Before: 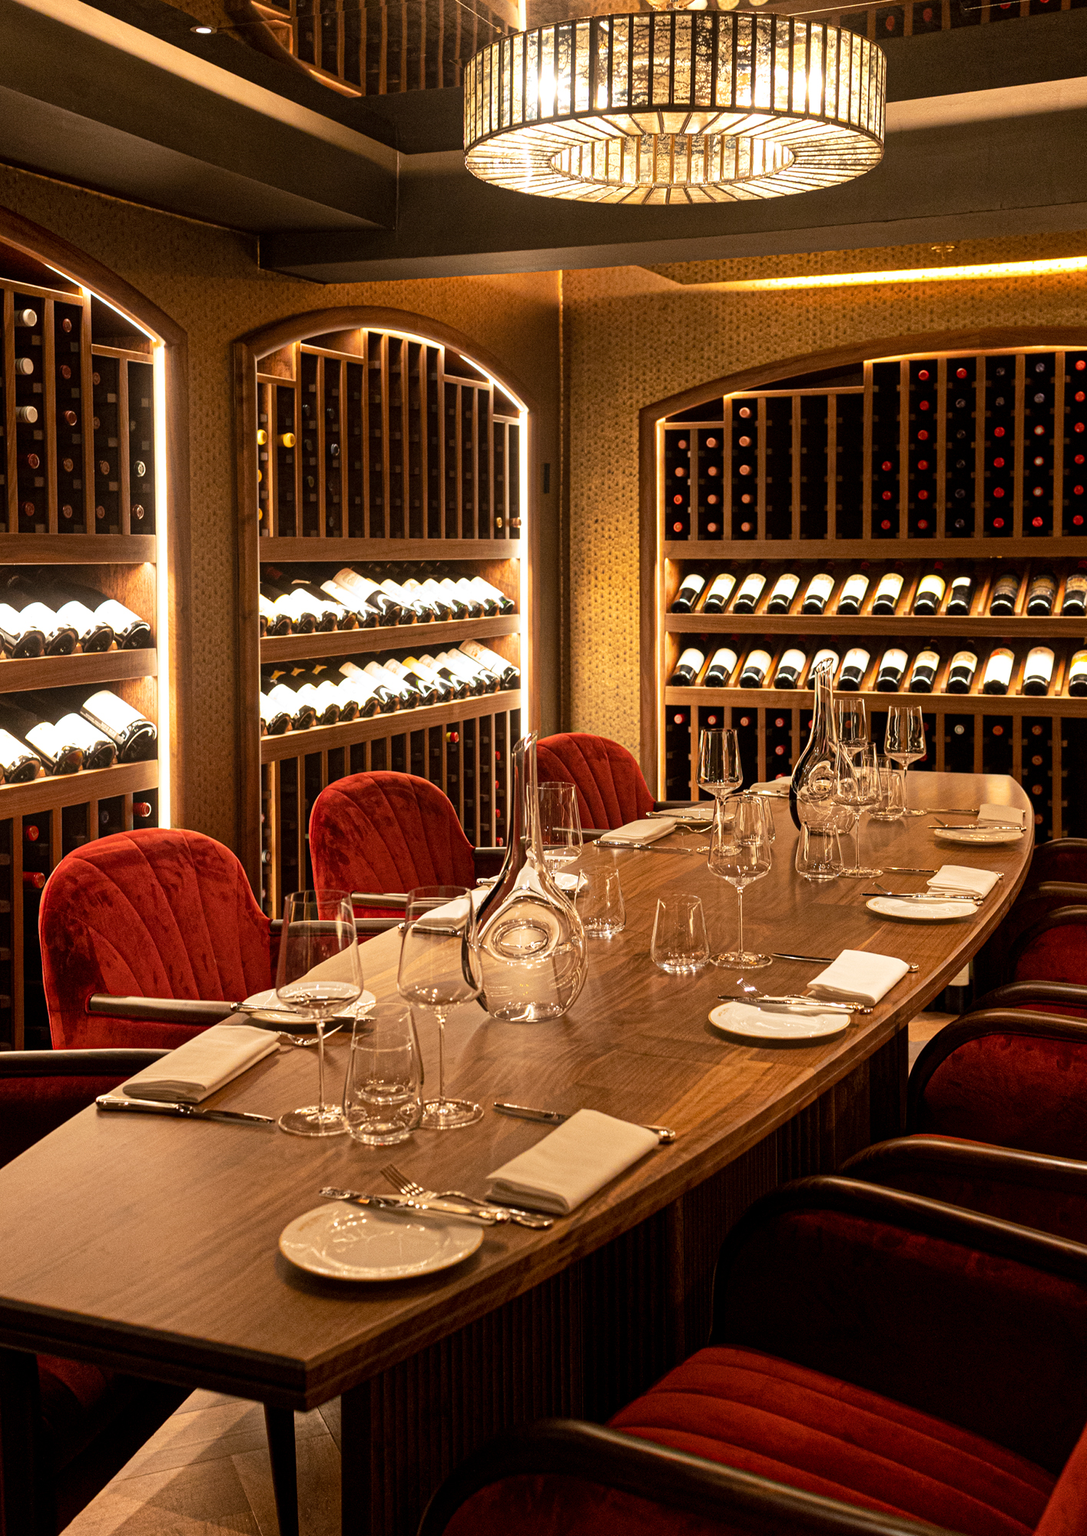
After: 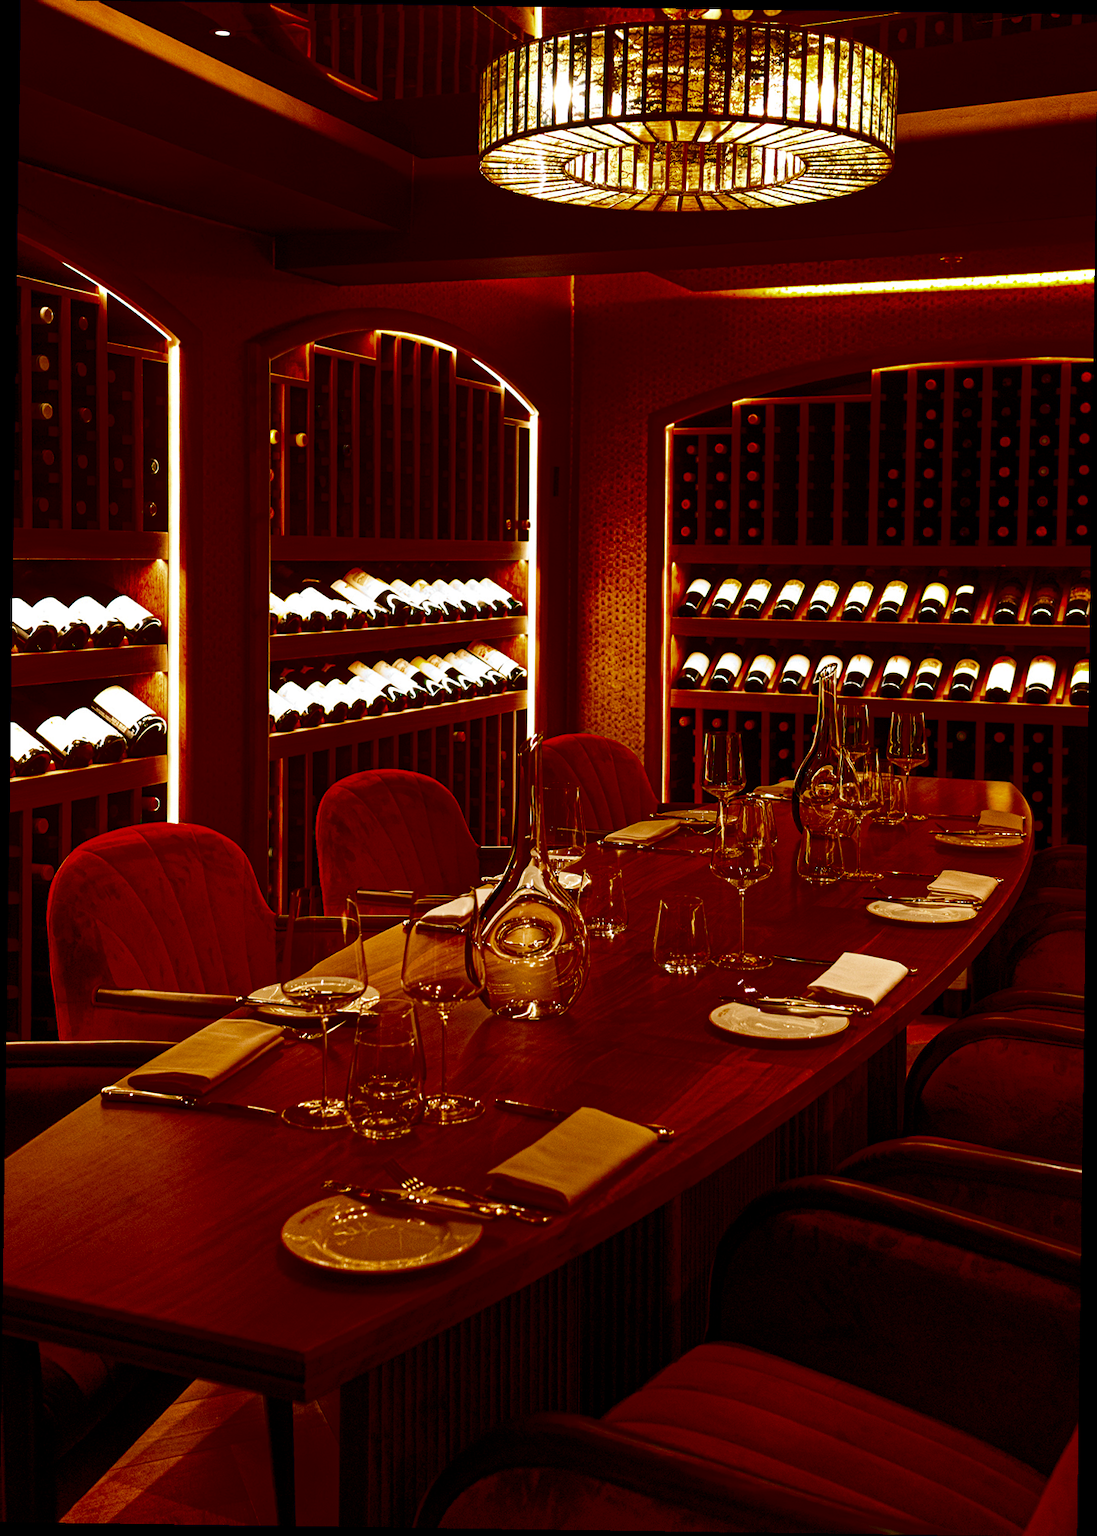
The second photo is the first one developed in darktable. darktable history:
contrast brightness saturation: brightness -1, saturation 1
rotate and perspective: rotation 0.8°, automatic cropping off
